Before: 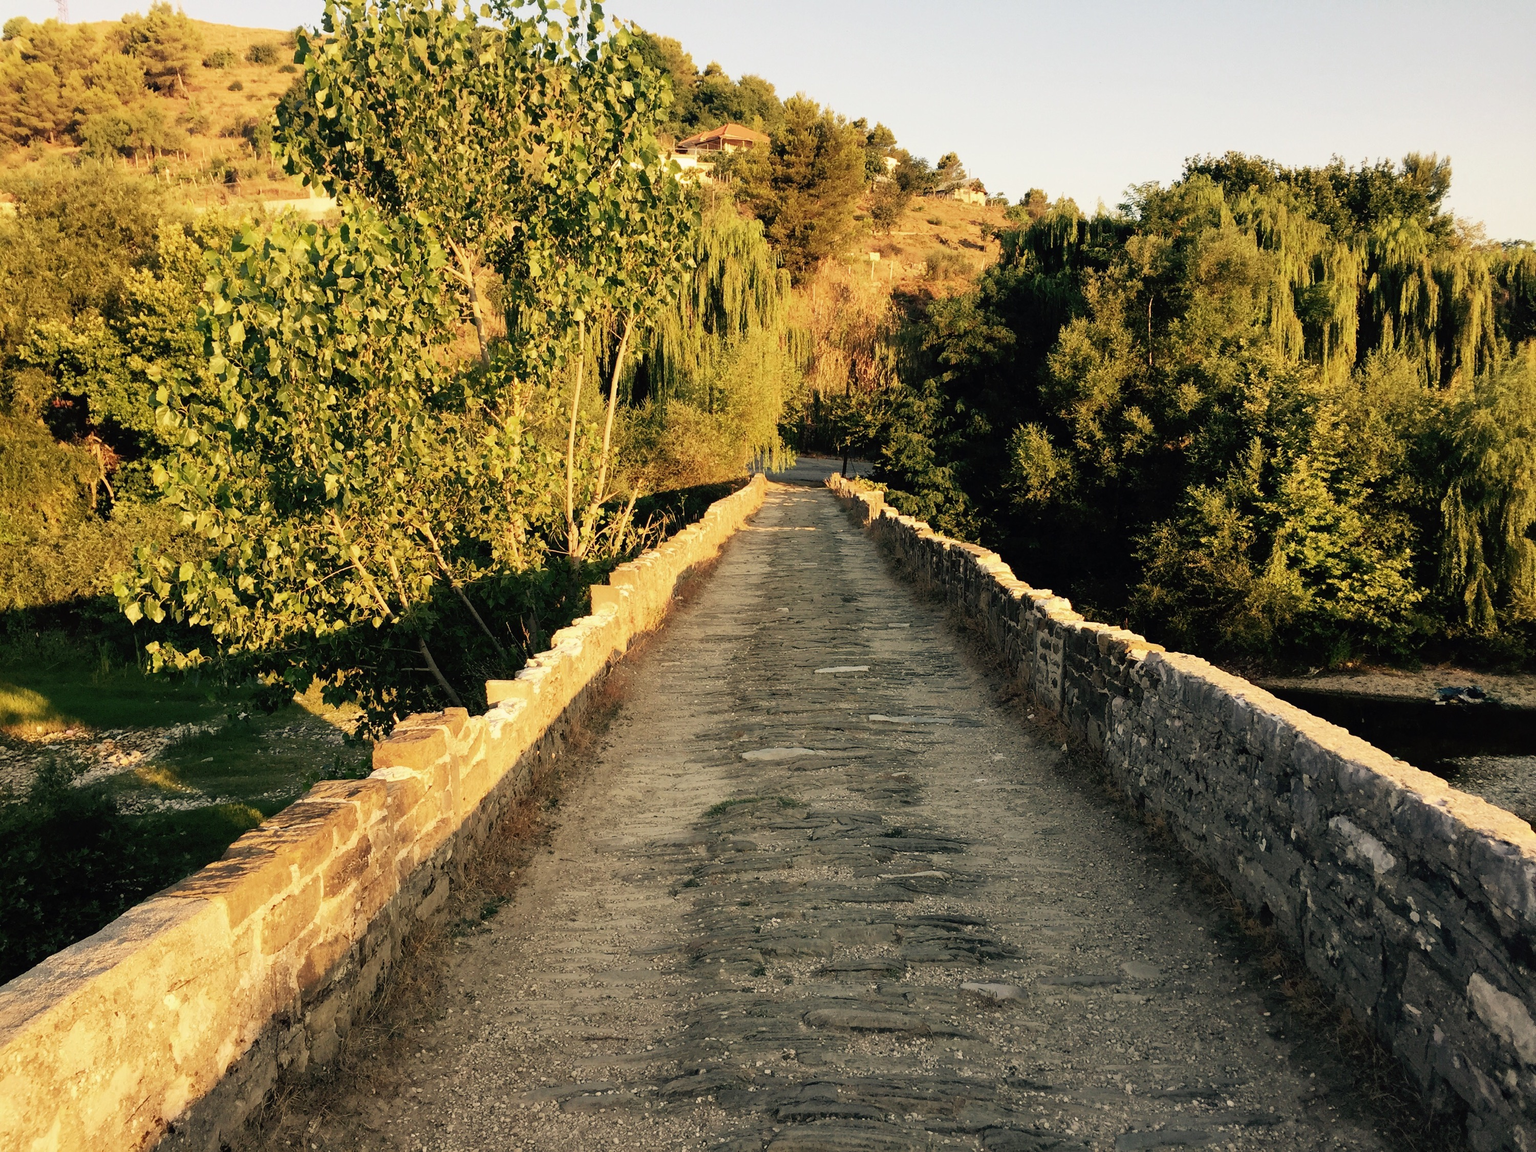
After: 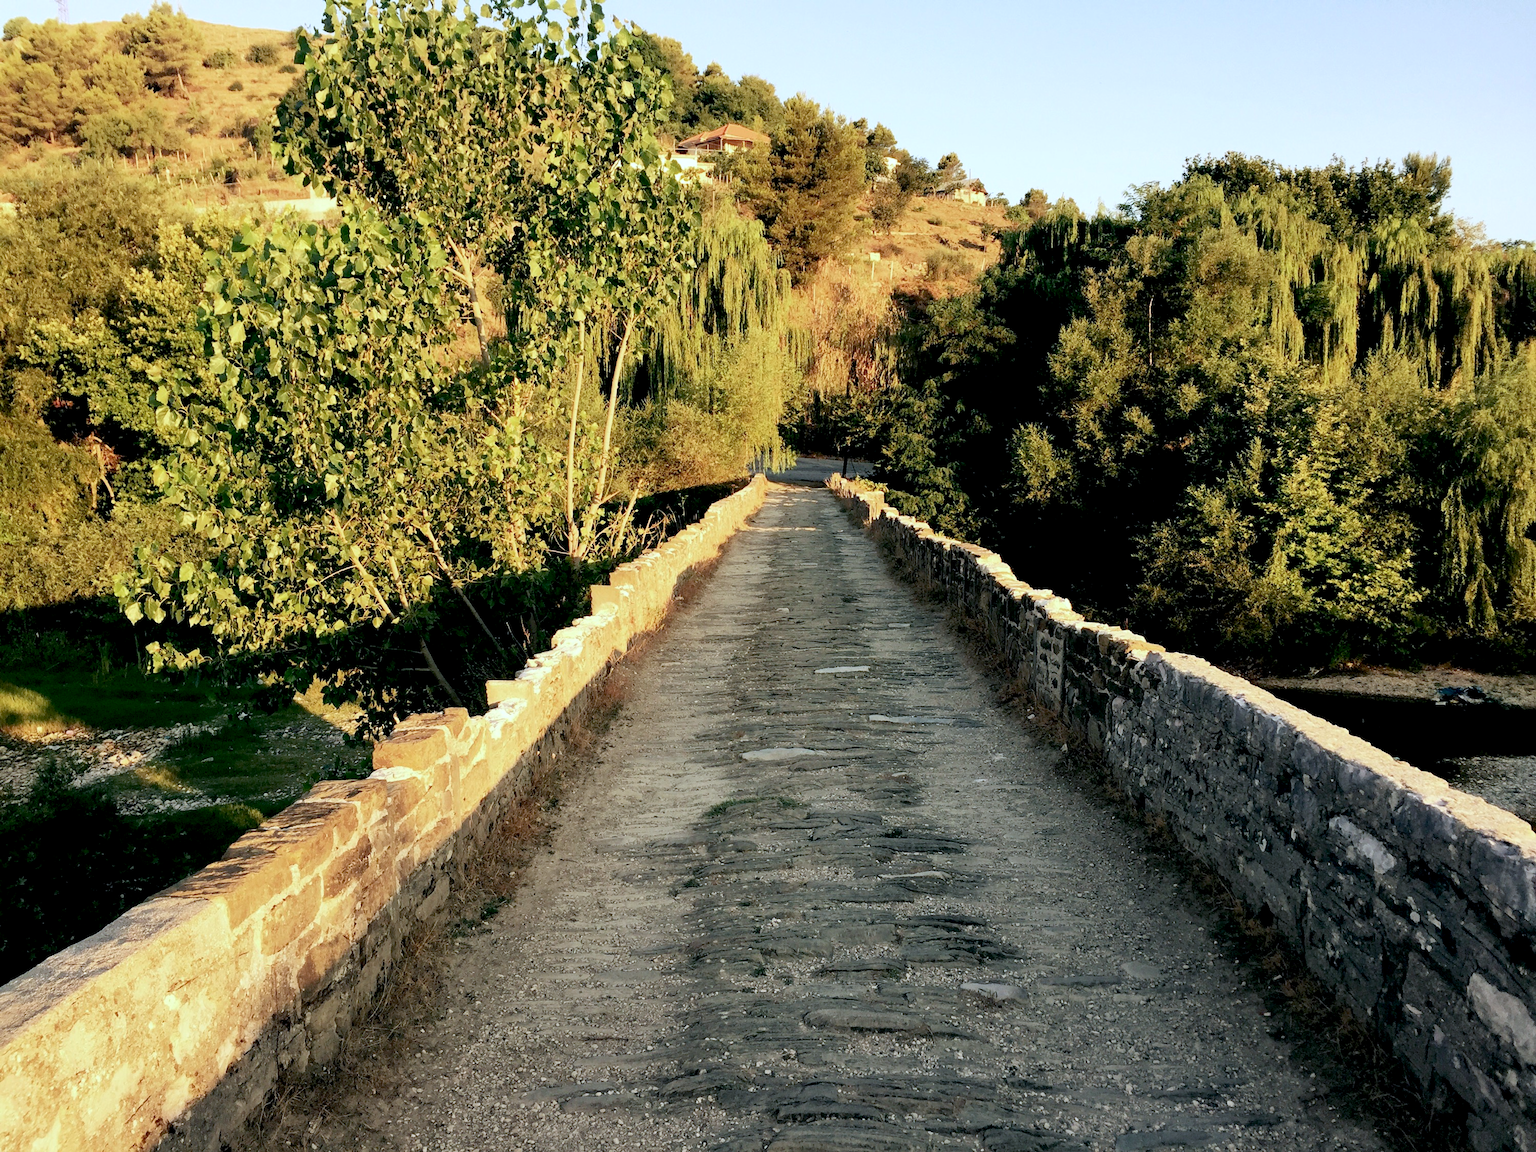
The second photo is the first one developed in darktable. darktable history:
color calibration: x 0.38, y 0.39, temperature 4086.04 K
exposure: black level correction 0.009, exposure 0.119 EV, compensate highlight preservation false
